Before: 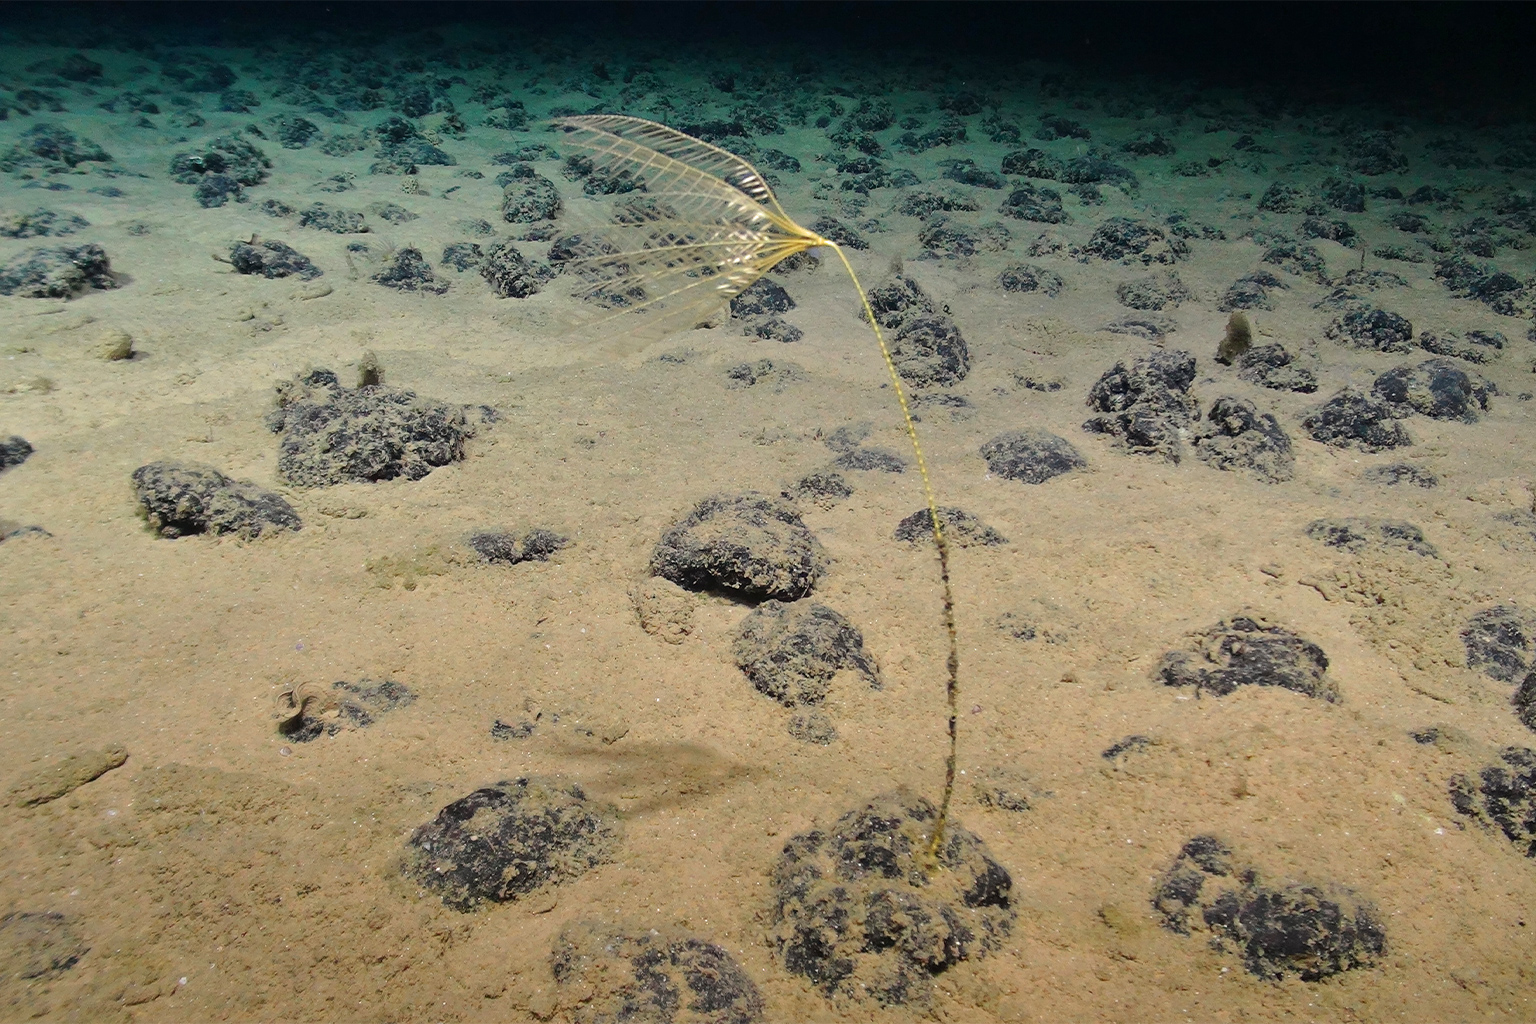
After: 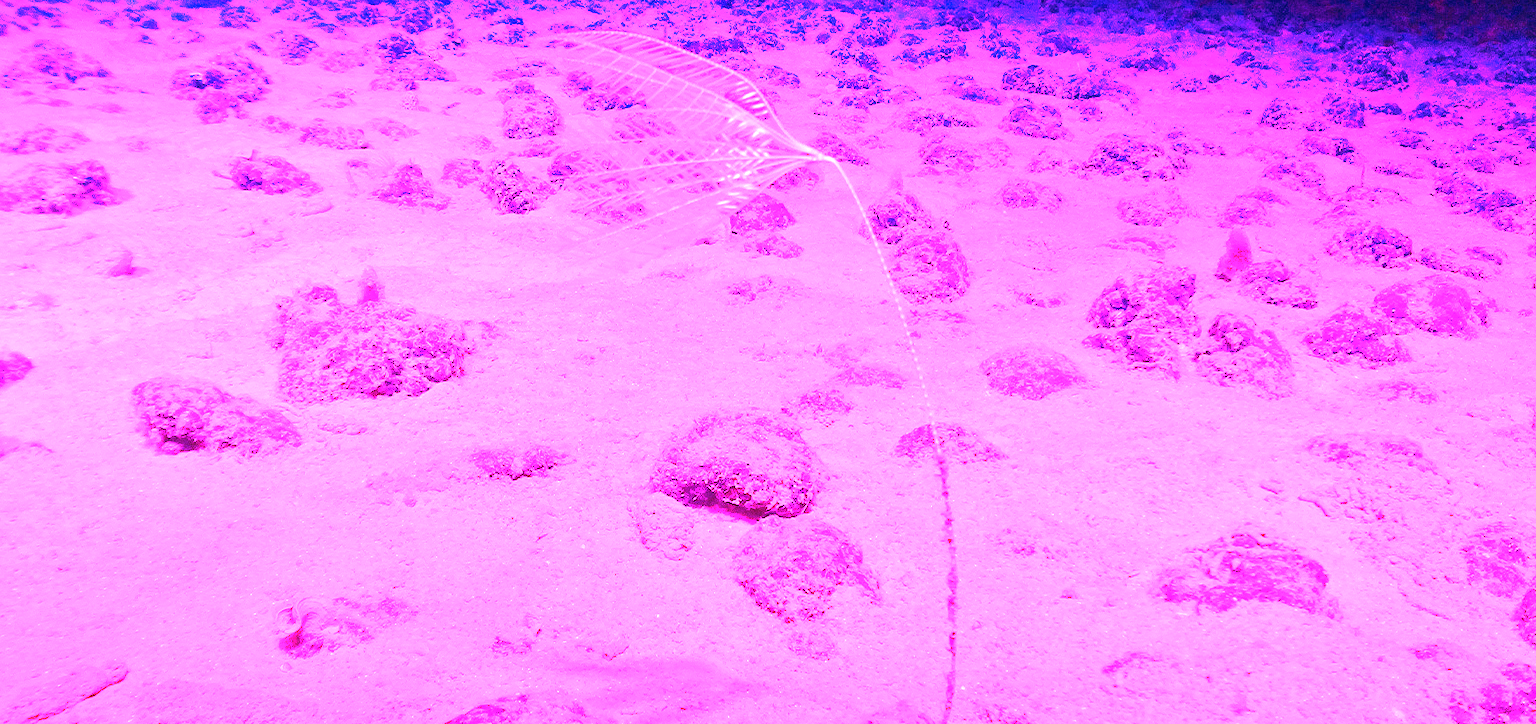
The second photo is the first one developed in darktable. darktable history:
white balance: red 8, blue 8
crop and rotate: top 8.293%, bottom 20.996%
levels: levels [0, 0.476, 0.951]
